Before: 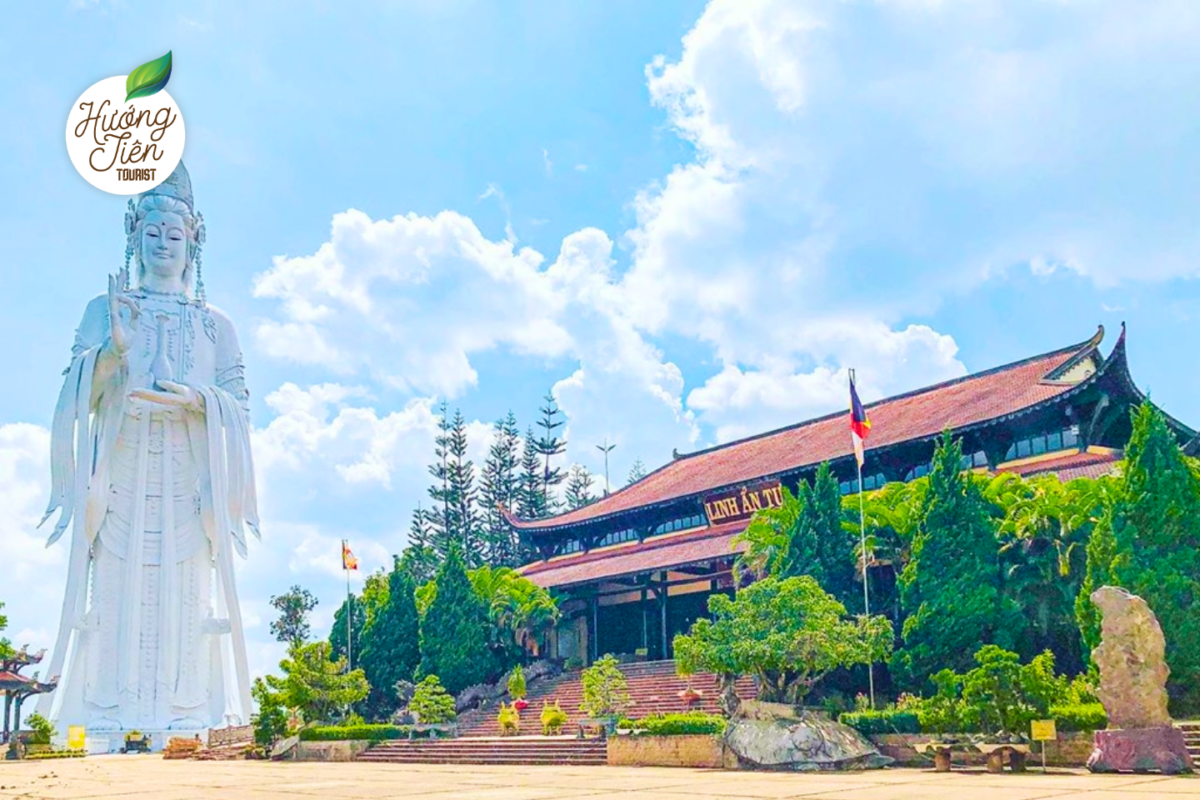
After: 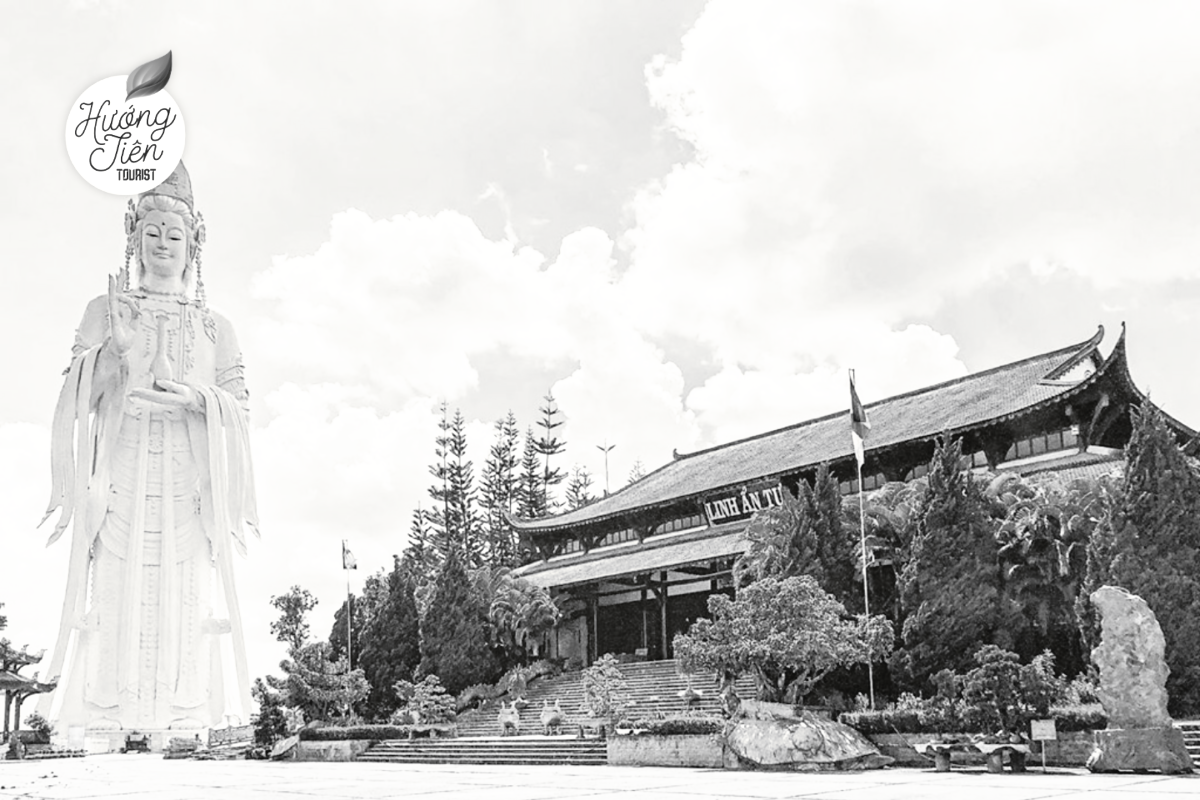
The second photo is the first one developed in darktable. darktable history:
tone curve: curves: ch0 [(0, 0) (0.003, 0.033) (0.011, 0.033) (0.025, 0.036) (0.044, 0.039) (0.069, 0.04) (0.1, 0.043) (0.136, 0.052) (0.177, 0.085) (0.224, 0.14) (0.277, 0.225) (0.335, 0.333) (0.399, 0.419) (0.468, 0.51) (0.543, 0.603) (0.623, 0.713) (0.709, 0.808) (0.801, 0.901) (0.898, 0.98) (1, 1)], preserve colors none
color look up table: target L [95.84, 87.05, 80.24, 73.19, 51.49, 47.64, 49.24, 39.07, 30.16, 23.82, 1.645, 200, 83.48, 78.43, 72.94, 60.94, 48.04, 43.19, 37.82, 38.52, 36.57, 19.87, 16.59, 93.05, 79.88, 74.42, 76.98, 84.56, 67, 60.68, 82.41, 60.68, 47.24, 70.73, 44.54, 32.89, 31.46, 22.62, 34.88, 11.26, 19.24, 3.967, 84.91, 80.24, 67.37, 62.08, 56.83, 53.98, 35.16], target a [-0.099, 0, 0, 0.001, 0.001, 0, 0, 0, 0.001, 0.001, -0.153, 0 ×4, 0.001, 0, 0, 0, 0.001, 0.001, 0.001, 0, -0.292, 0 ×5, 0.001, -0.002, 0.001 ×6, 0, 0.001, 0, 0.001, -0.248, 0 ×4, 0.001, 0.001, 0.001], target b [1.226, 0.002, 0.002, -0.005, -0.004, 0.001, 0.001, -0.004, -0.005, -0.004, 1.891, 0, 0.002, 0.002, 0.002, -0.004, 0.001, 0, 0, -0.004, -0.004, -0.004, -0.003, 3.658, 0.002 ×5, -0.004, 0.025, -0.004 ×5, -0.005, -0.002, -0.004, 0.002, -0.004, 3.06, 0.002 ×4, -0.004, -0.003, -0.004], num patches 49
